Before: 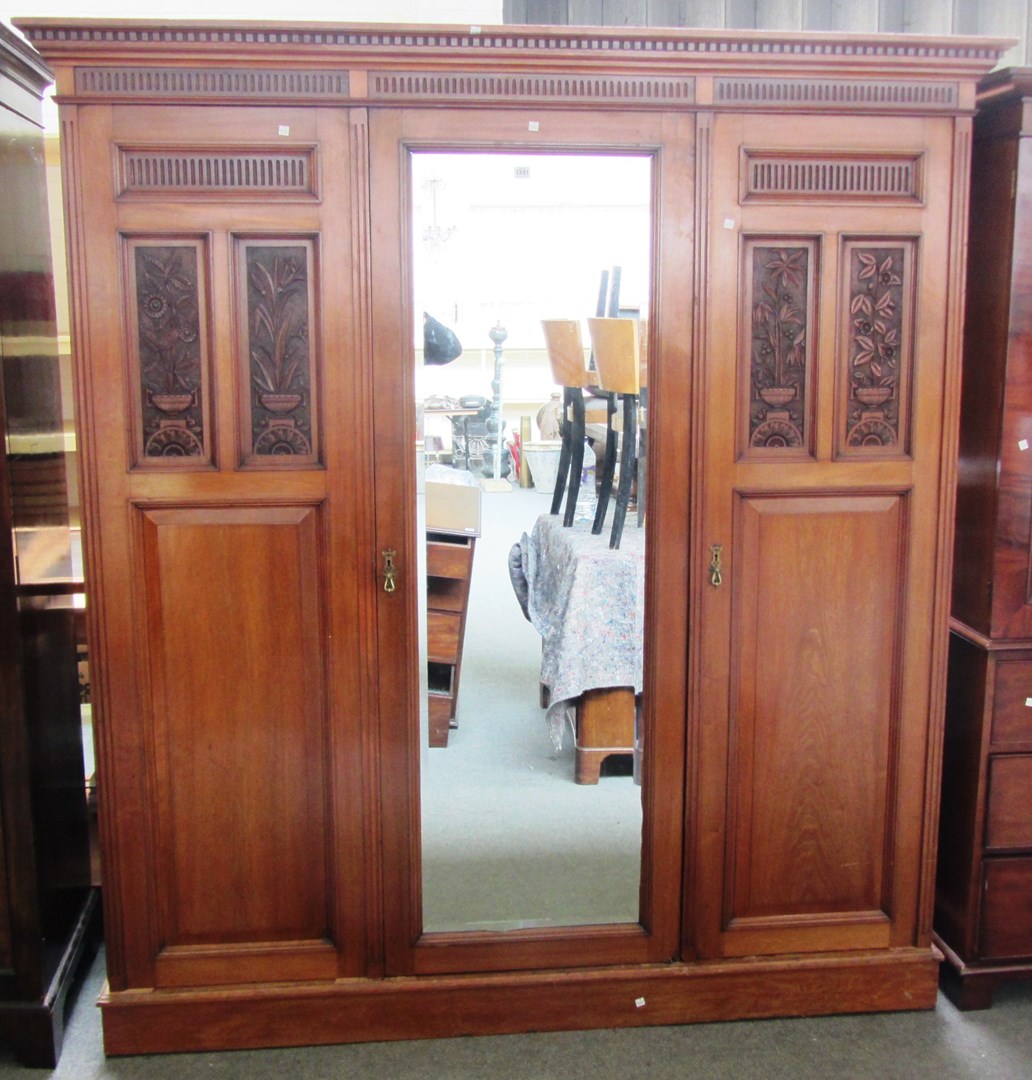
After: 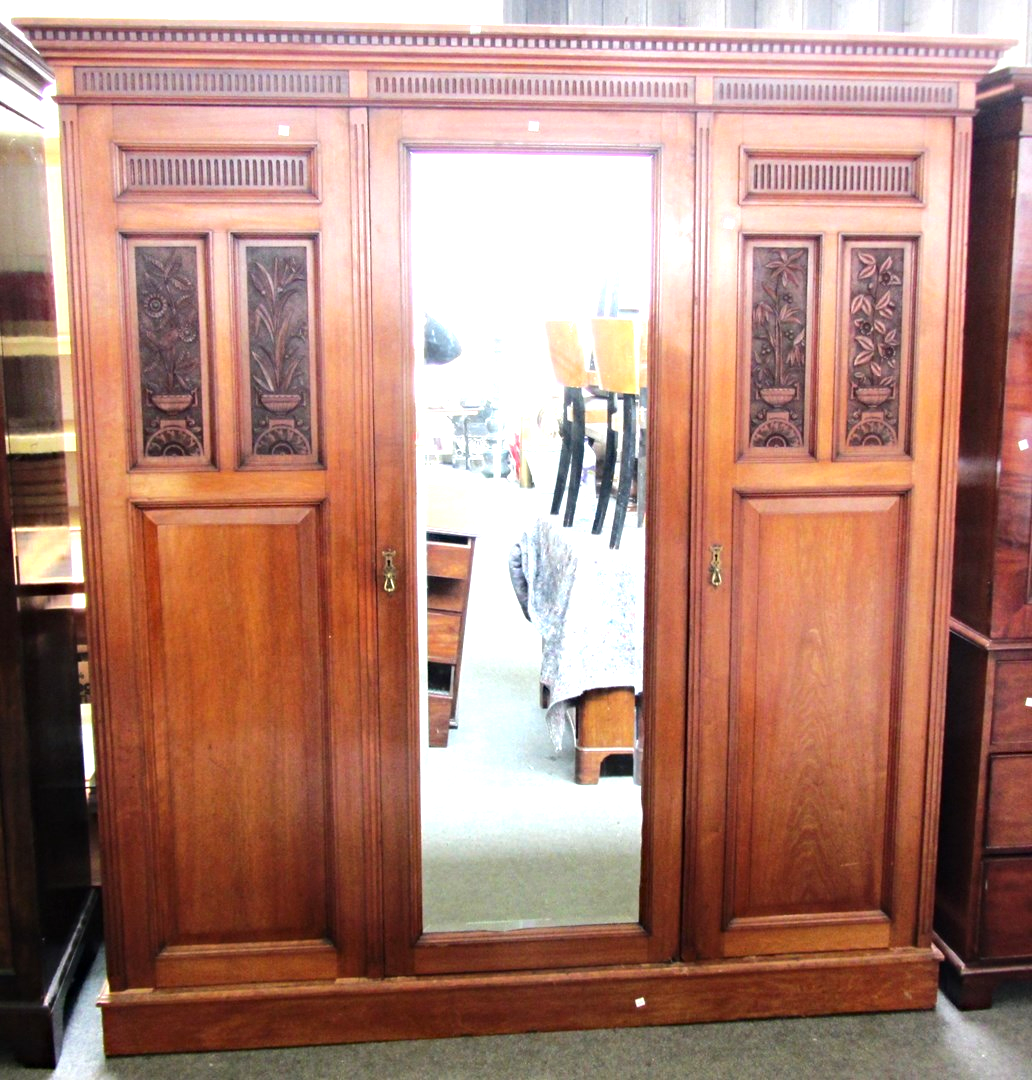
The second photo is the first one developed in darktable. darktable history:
tone equalizer: -8 EV -0.417 EV, -7 EV -0.389 EV, -6 EV -0.333 EV, -5 EV -0.222 EV, -3 EV 0.222 EV, -2 EV 0.333 EV, -1 EV 0.389 EV, +0 EV 0.417 EV, edges refinement/feathering 500, mask exposure compensation -1.57 EV, preserve details no
exposure: exposure 0.559 EV, compensate highlight preservation false
haze removal: compatibility mode true, adaptive false
